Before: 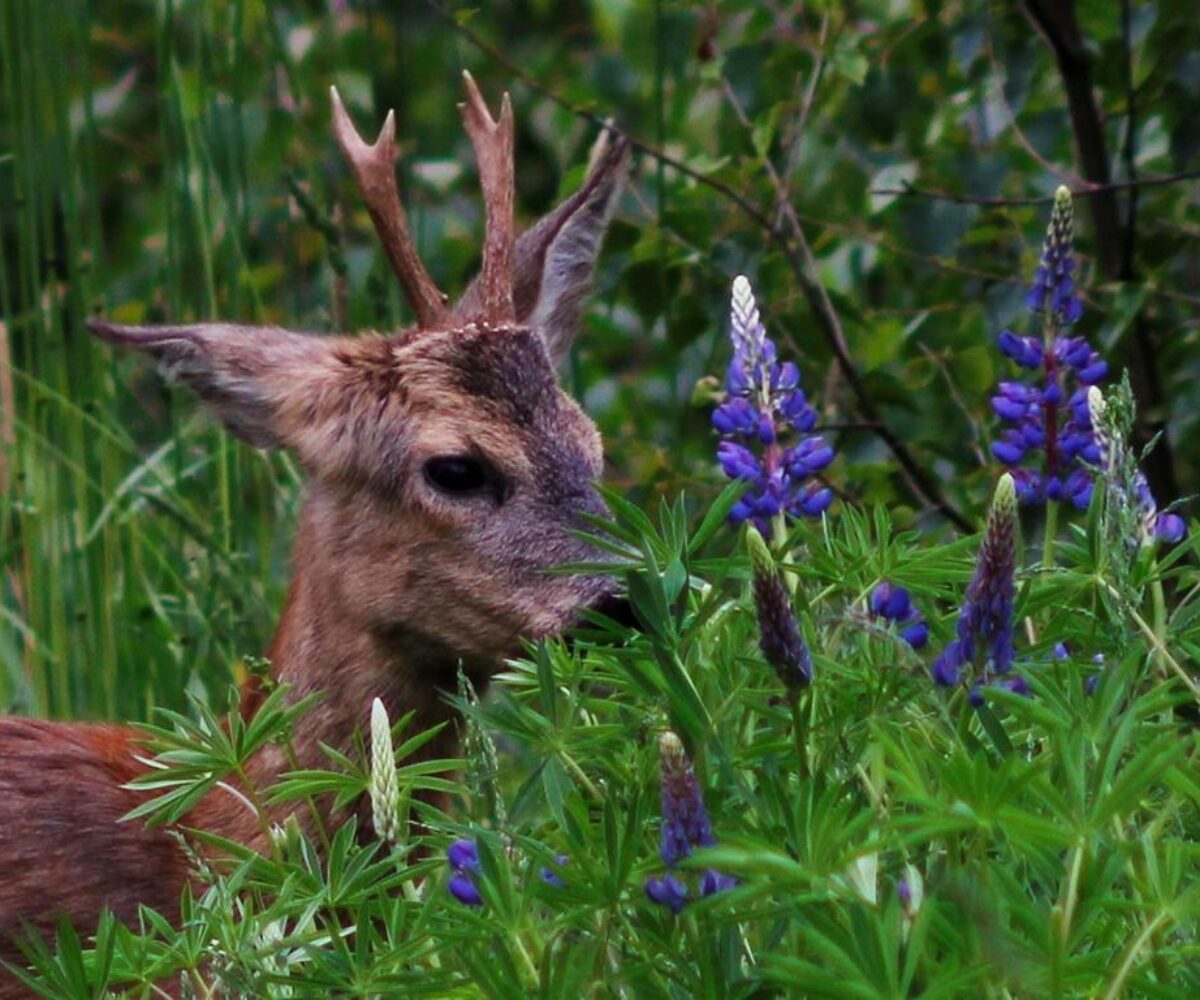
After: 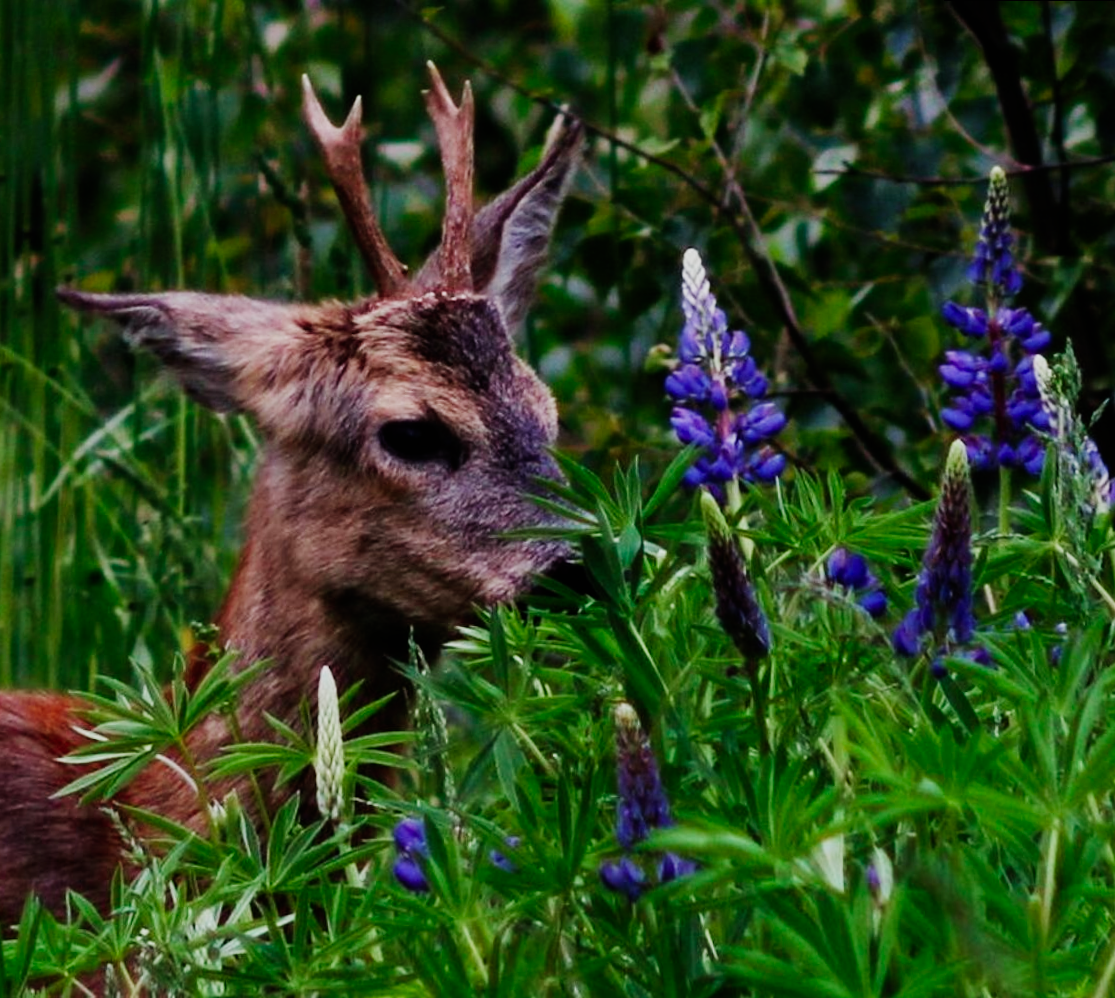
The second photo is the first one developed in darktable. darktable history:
rotate and perspective: rotation 0.215°, lens shift (vertical) -0.139, crop left 0.069, crop right 0.939, crop top 0.002, crop bottom 0.996
sigmoid: contrast 1.7, skew -0.2, preserve hue 0%, red attenuation 0.1, red rotation 0.035, green attenuation 0.1, green rotation -0.017, blue attenuation 0.15, blue rotation -0.052, base primaries Rec2020
